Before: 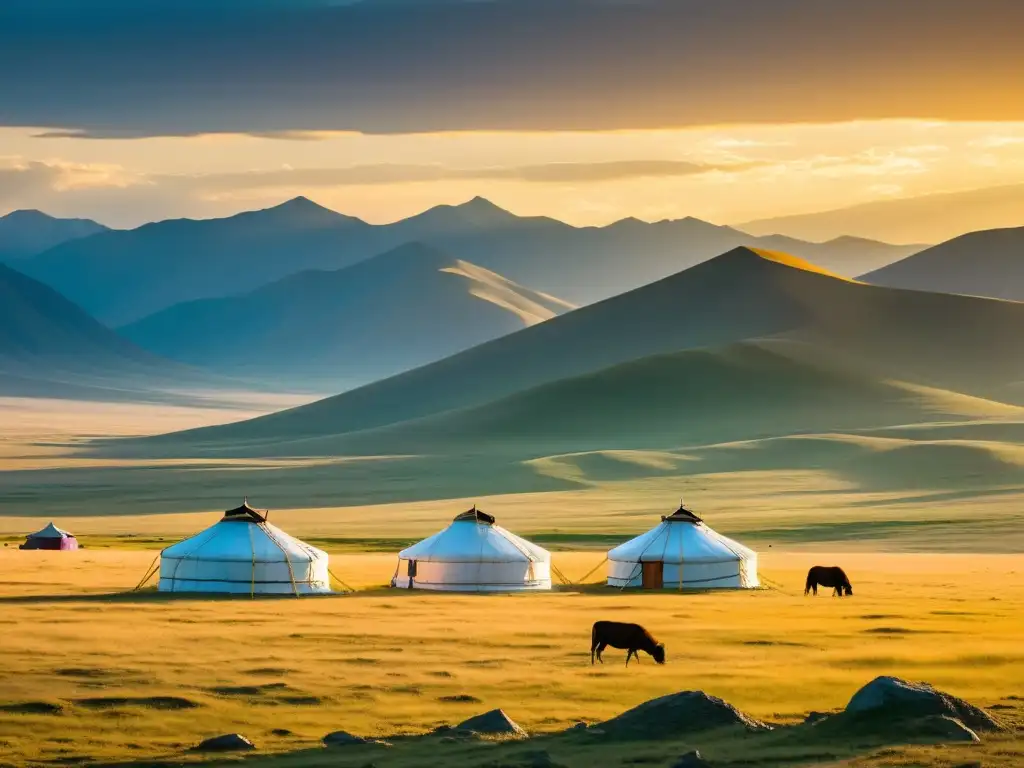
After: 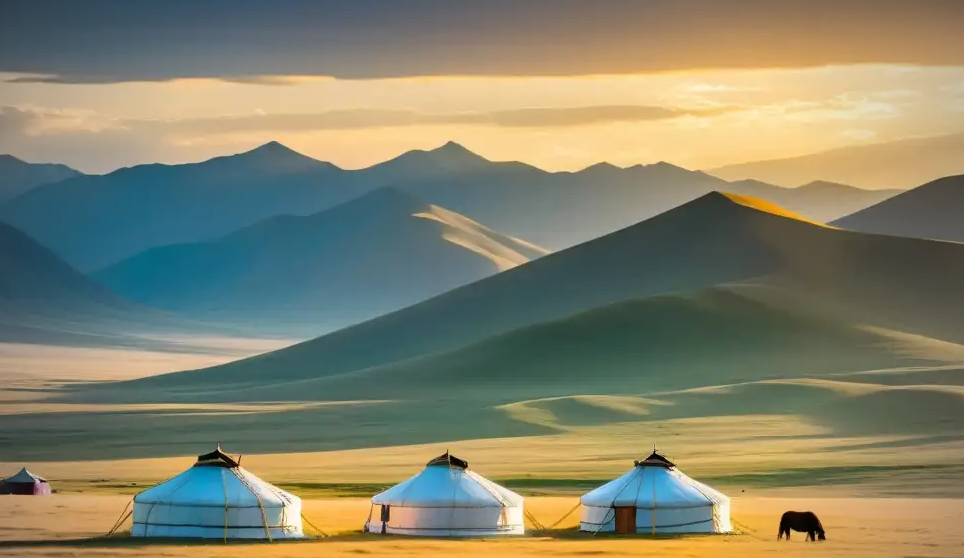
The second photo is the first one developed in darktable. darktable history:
crop: left 2.692%, top 7.183%, right 3.162%, bottom 20.136%
vignetting: fall-off start 71.69%, unbound false
